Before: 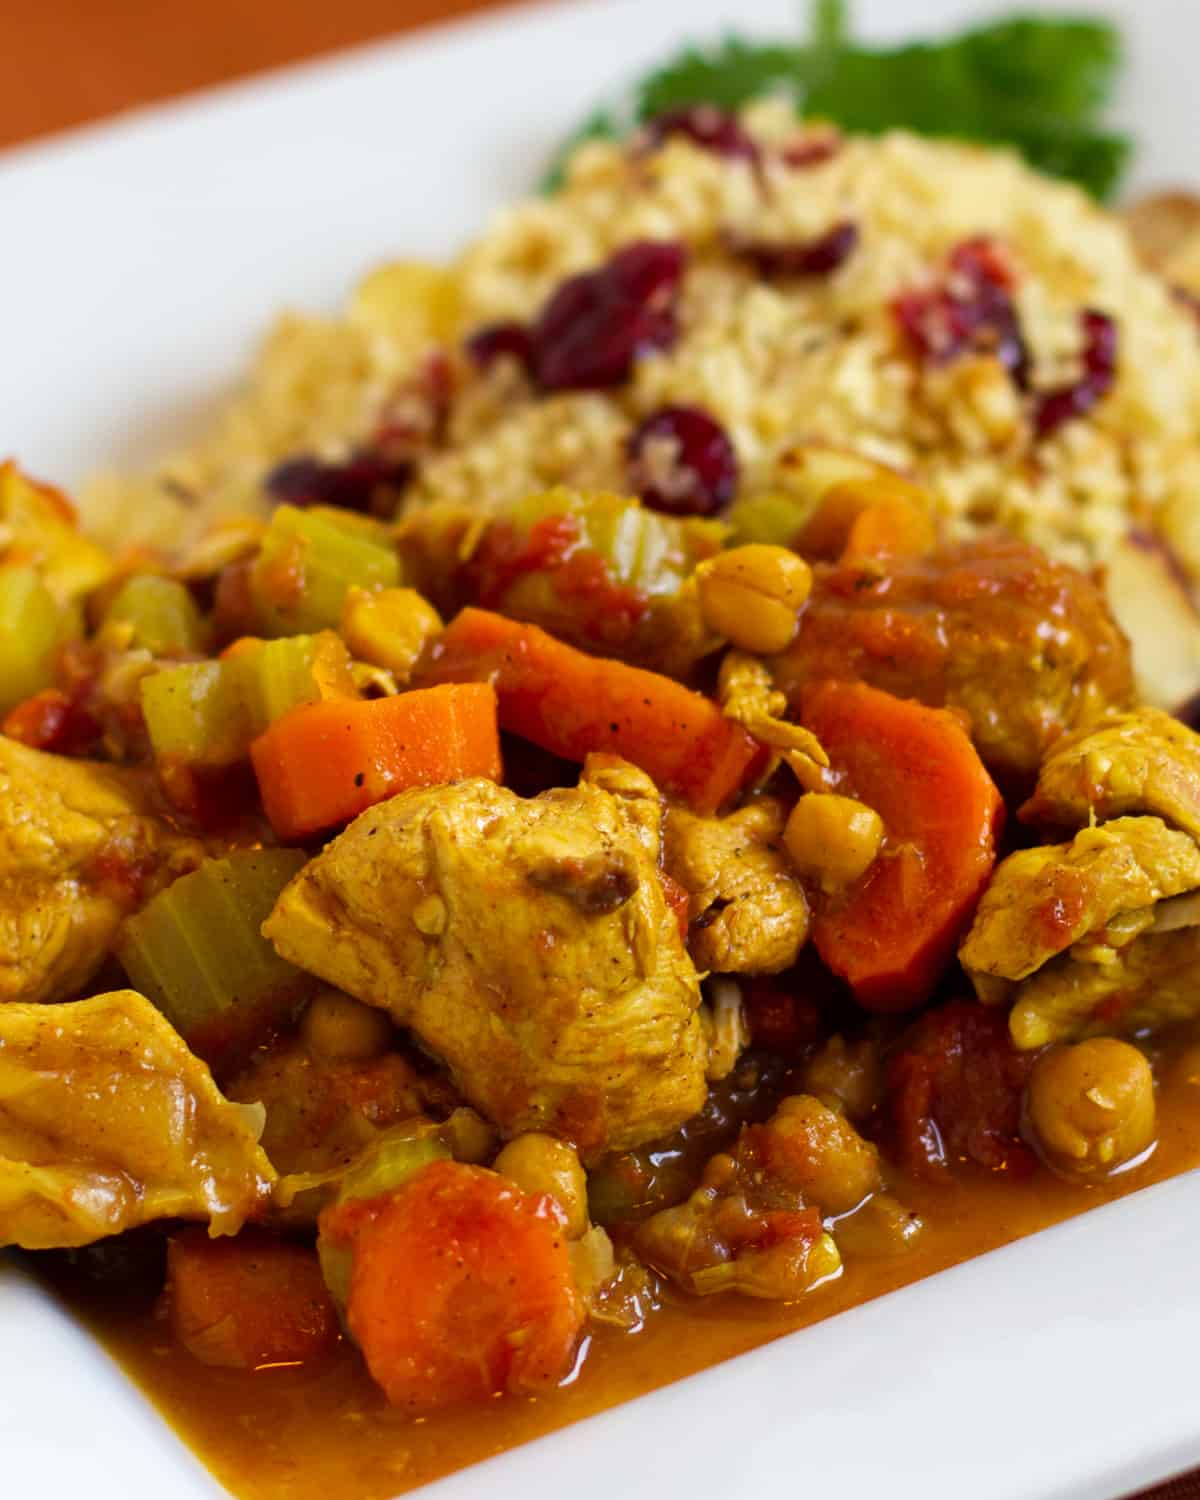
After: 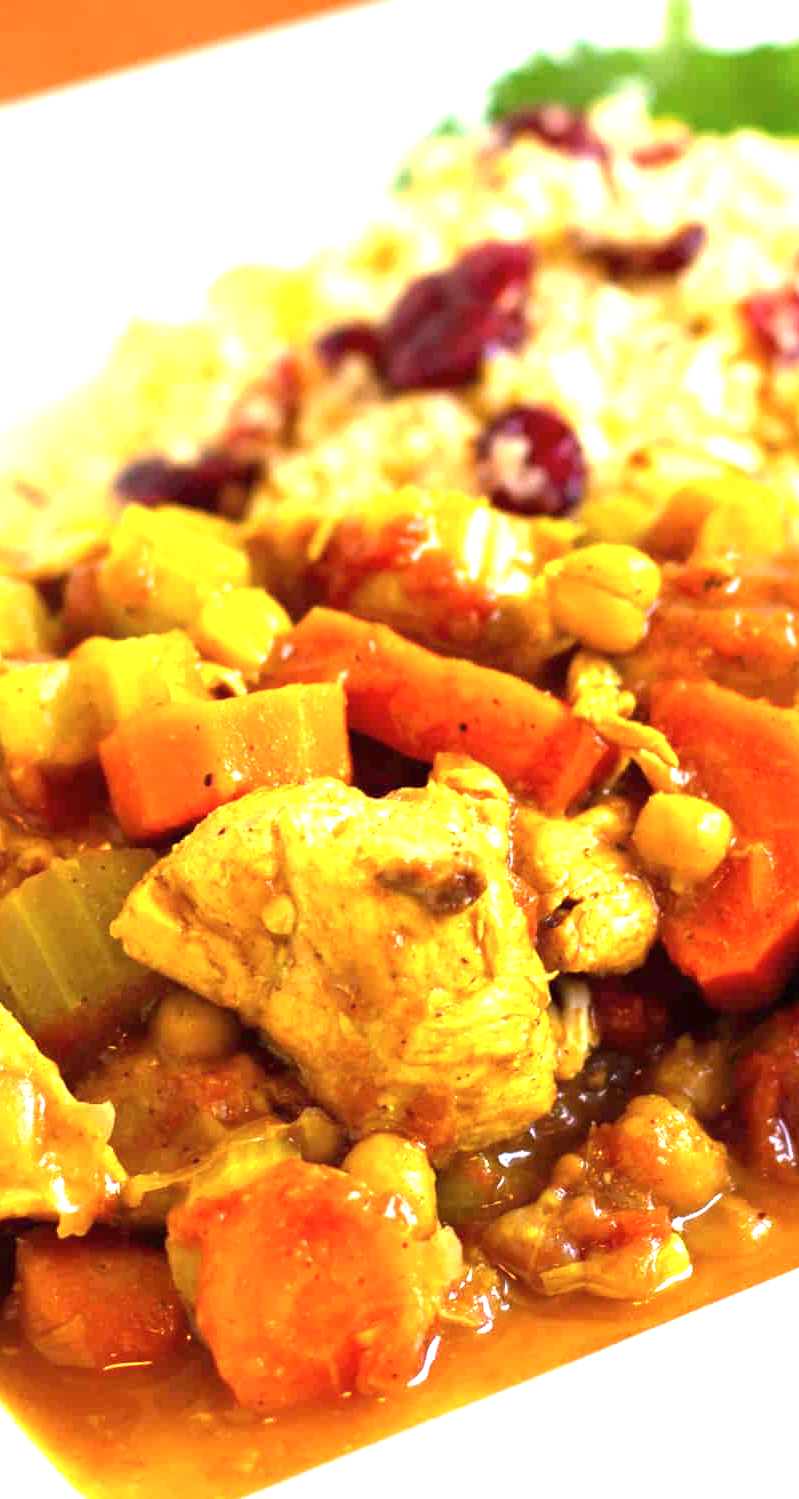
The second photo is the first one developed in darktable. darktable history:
exposure: black level correction 0, exposure 1.675 EV, compensate exposure bias true, compensate highlight preservation false
crop and rotate: left 12.648%, right 20.685%
contrast brightness saturation: contrast 0.01, saturation -0.05
